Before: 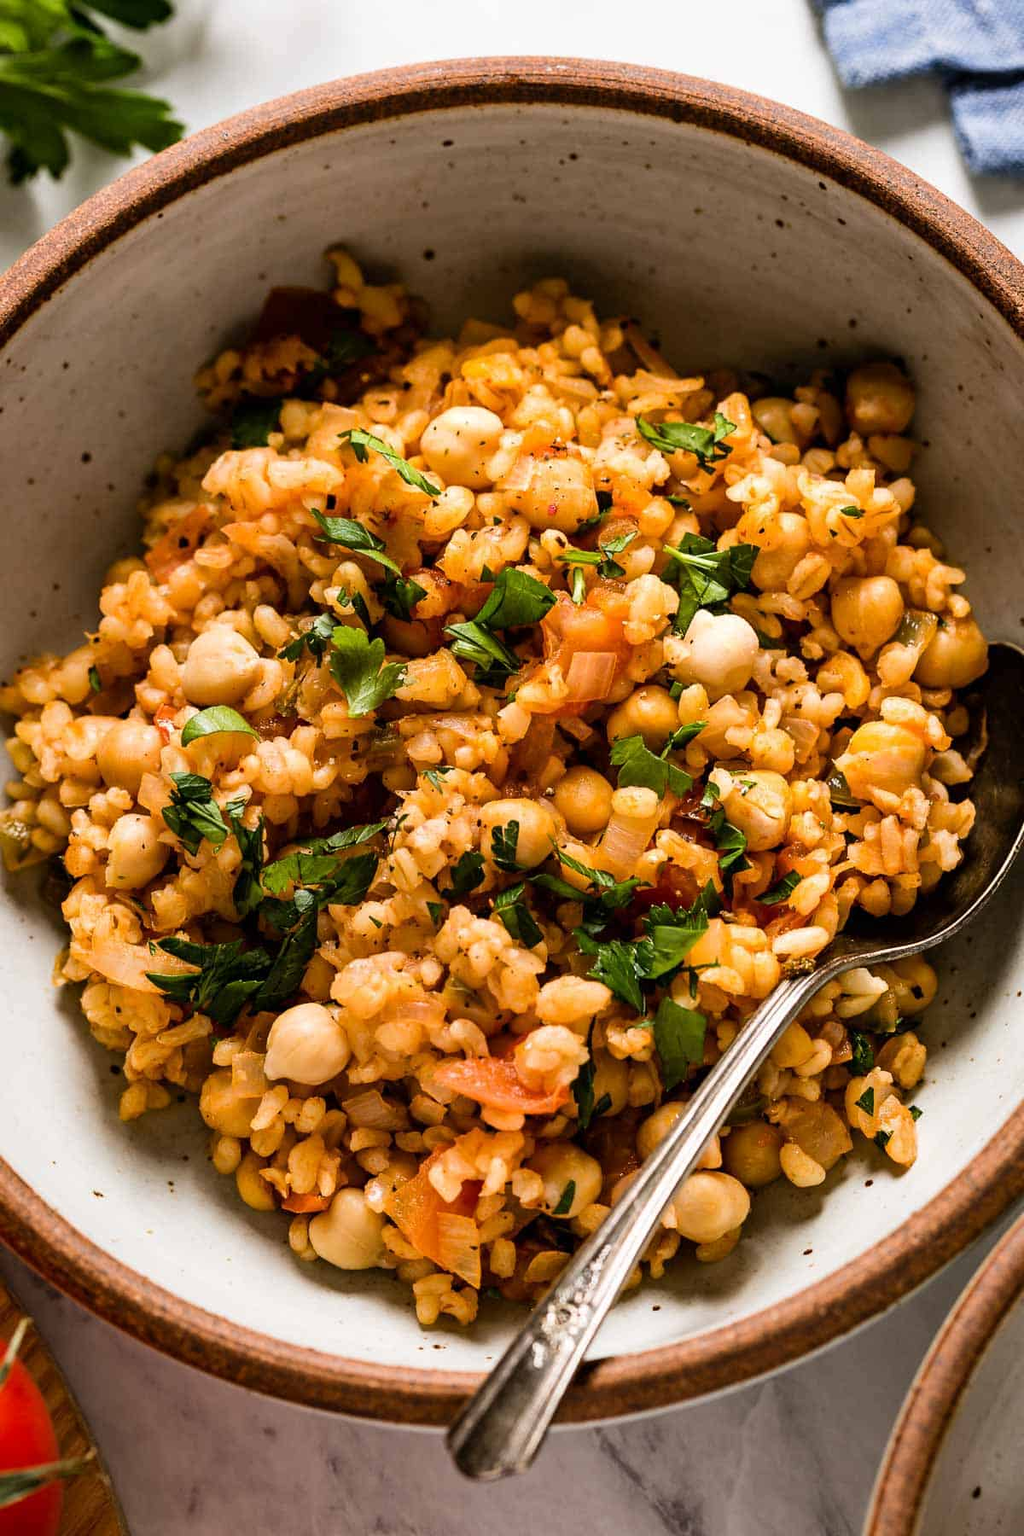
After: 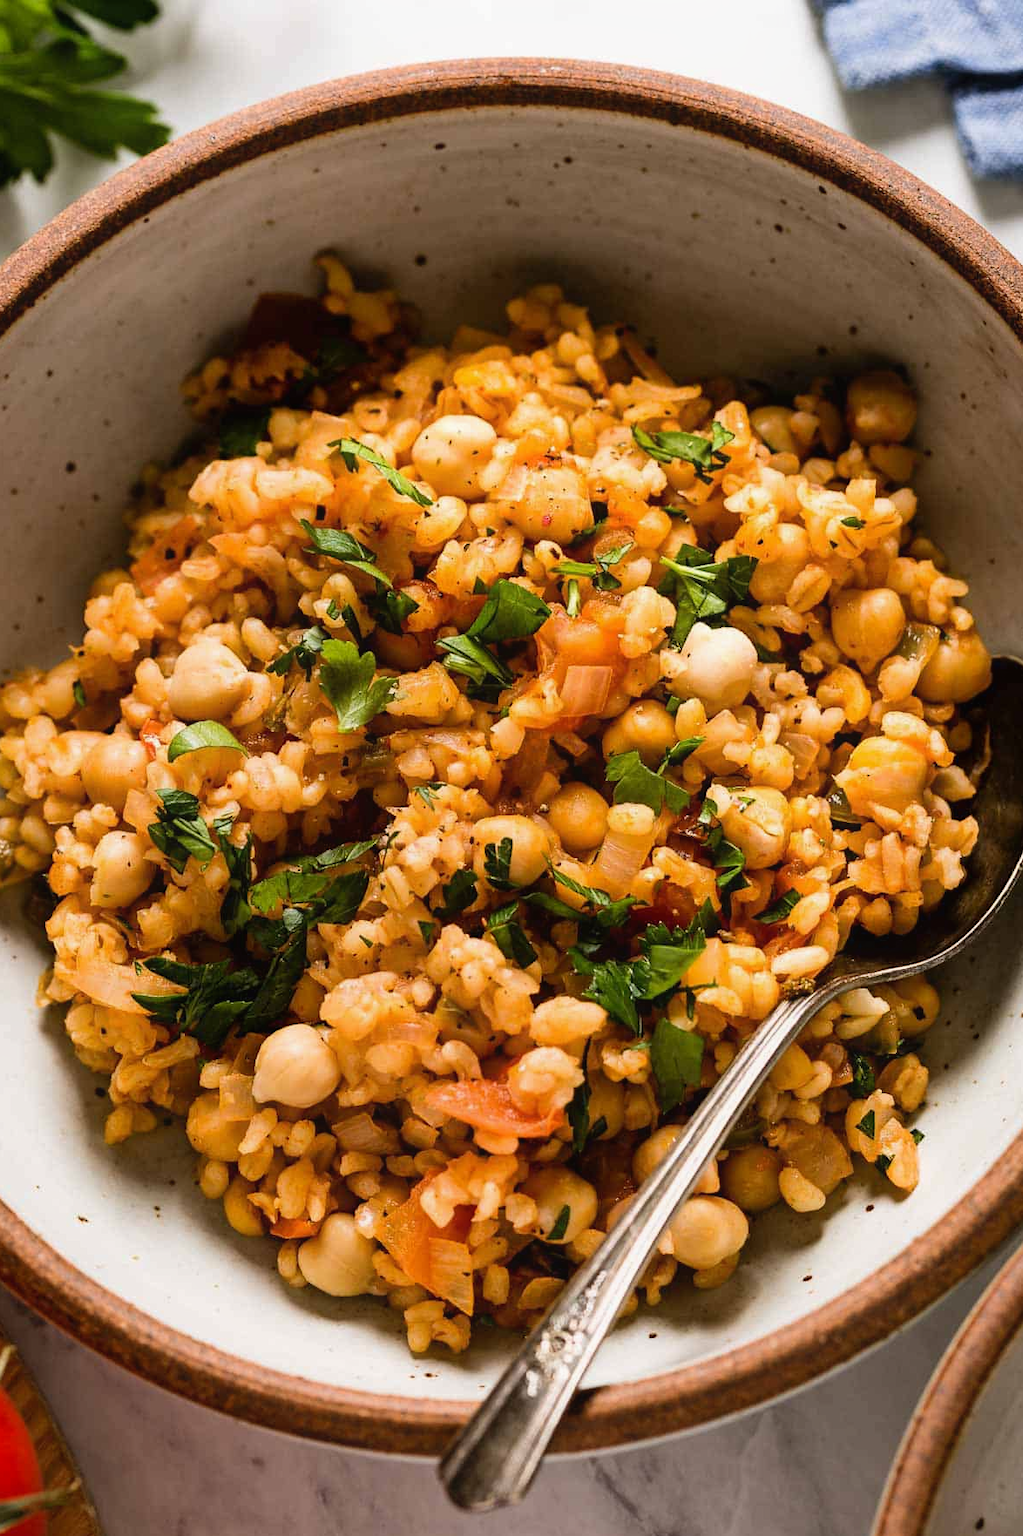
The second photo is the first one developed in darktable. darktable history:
contrast equalizer: octaves 7, y [[0.6 ×6], [0.55 ×6], [0 ×6], [0 ×6], [0 ×6]], mix -0.2
crop: left 1.743%, right 0.268%, bottom 2.011%
